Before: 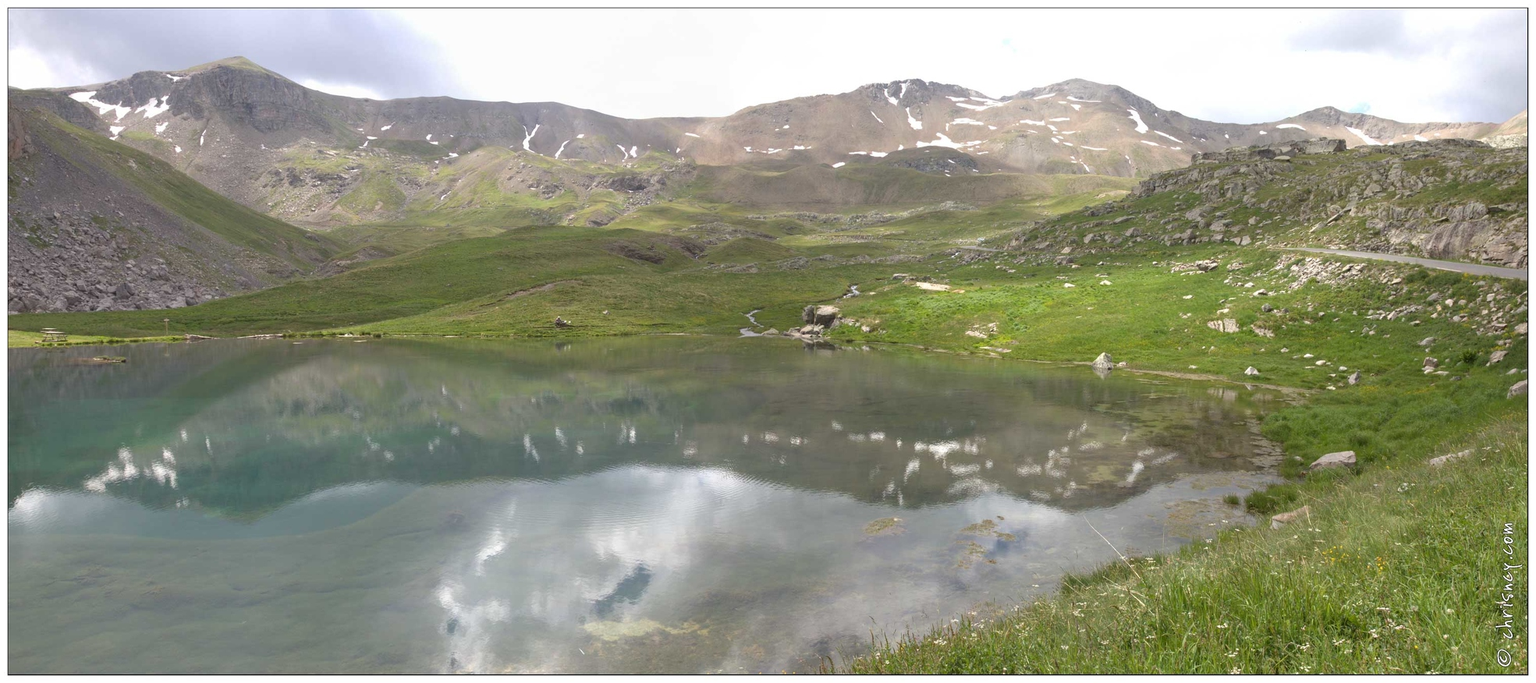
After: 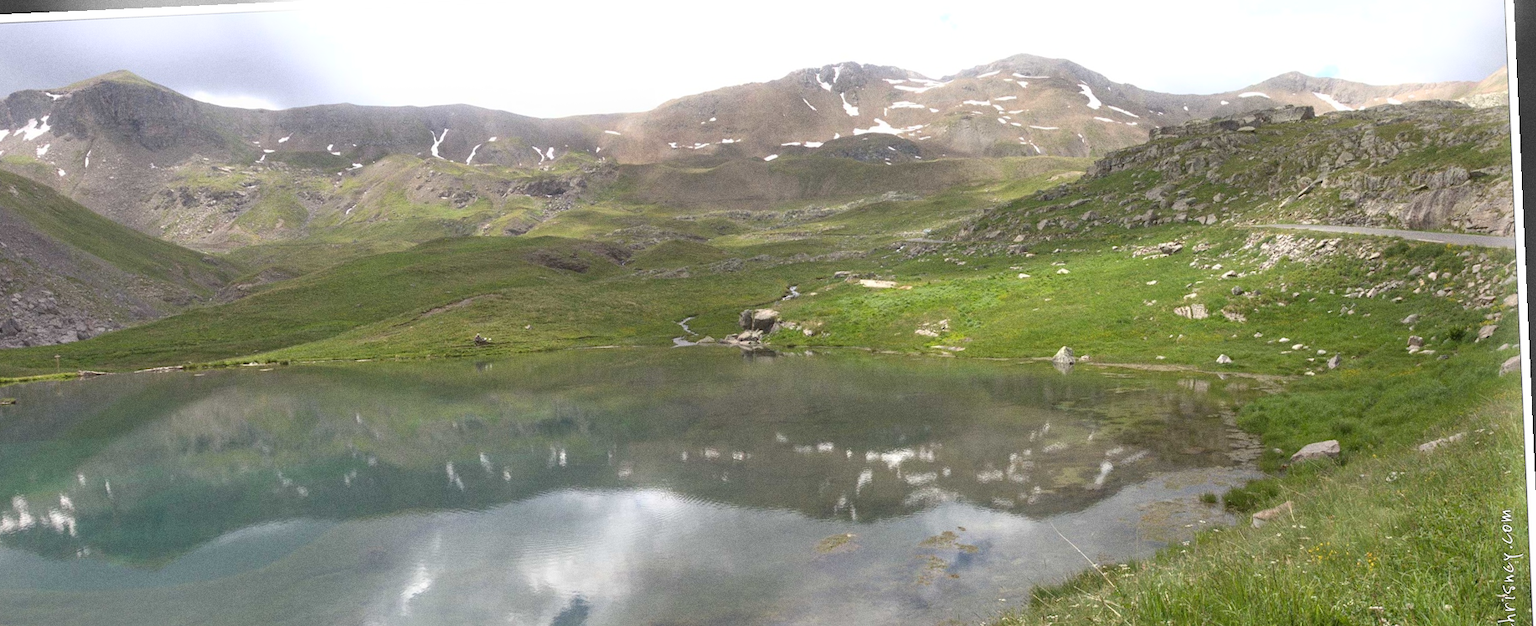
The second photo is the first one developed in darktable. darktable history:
shadows and highlights: shadows 60, soften with gaussian
grain: coarseness 0.09 ISO
bloom: size 5%, threshold 95%, strength 15%
crop: left 8.155%, top 6.611%, bottom 15.385%
rotate and perspective: rotation -2.56°, automatic cropping off
